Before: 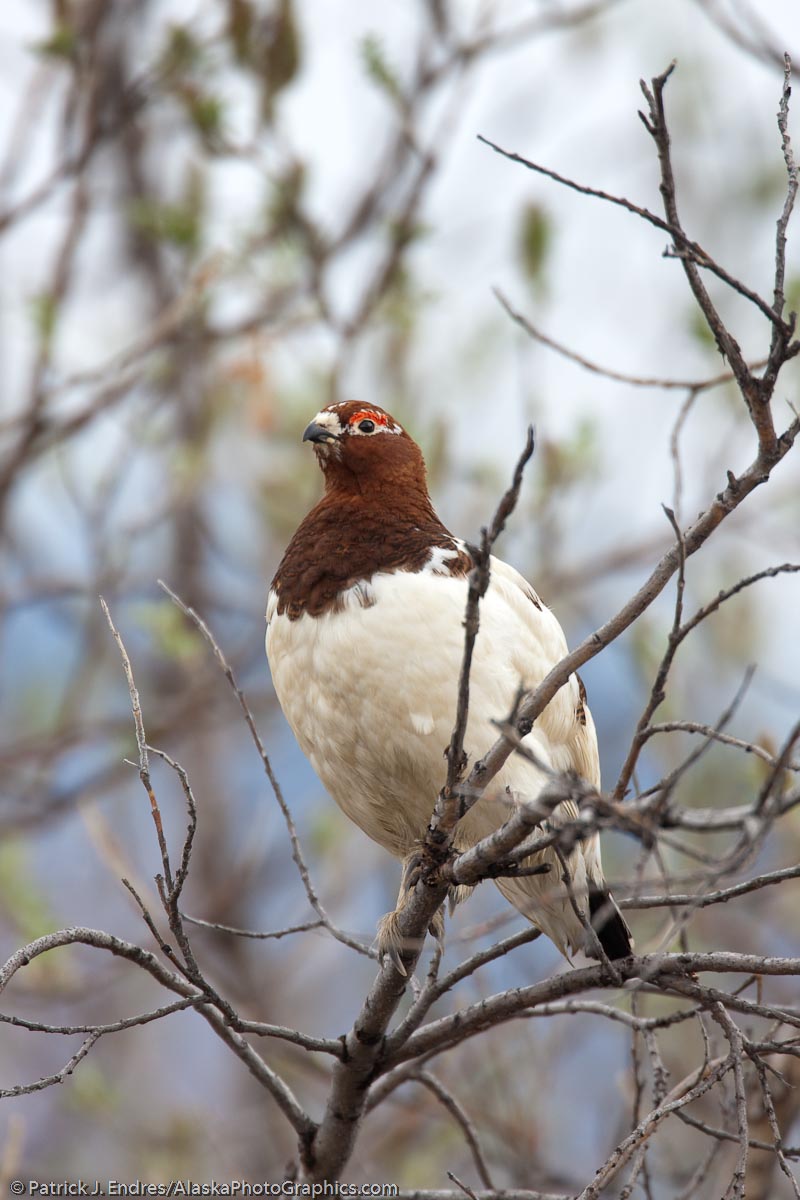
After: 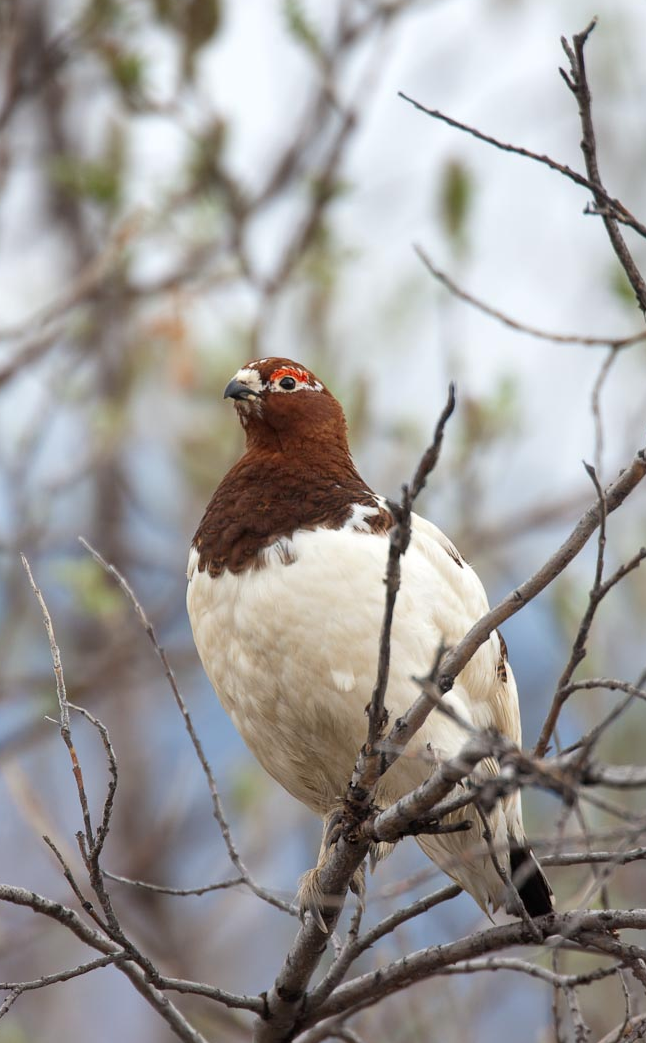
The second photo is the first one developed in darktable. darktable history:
crop: left 9.962%, top 3.654%, right 9.166%, bottom 9.428%
